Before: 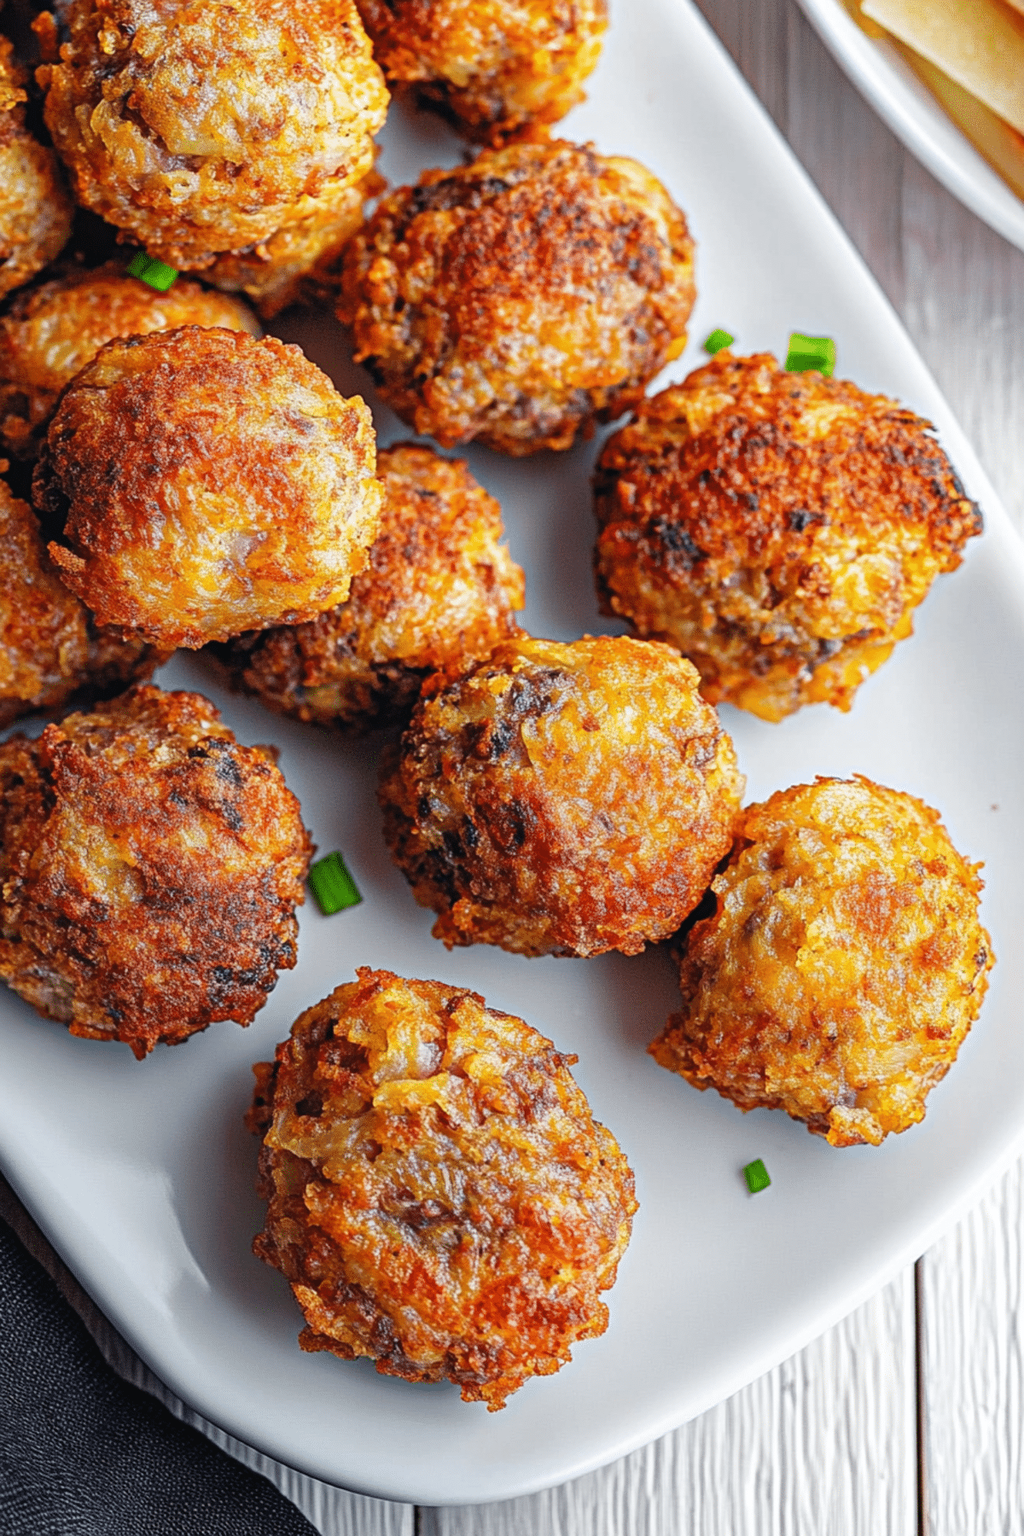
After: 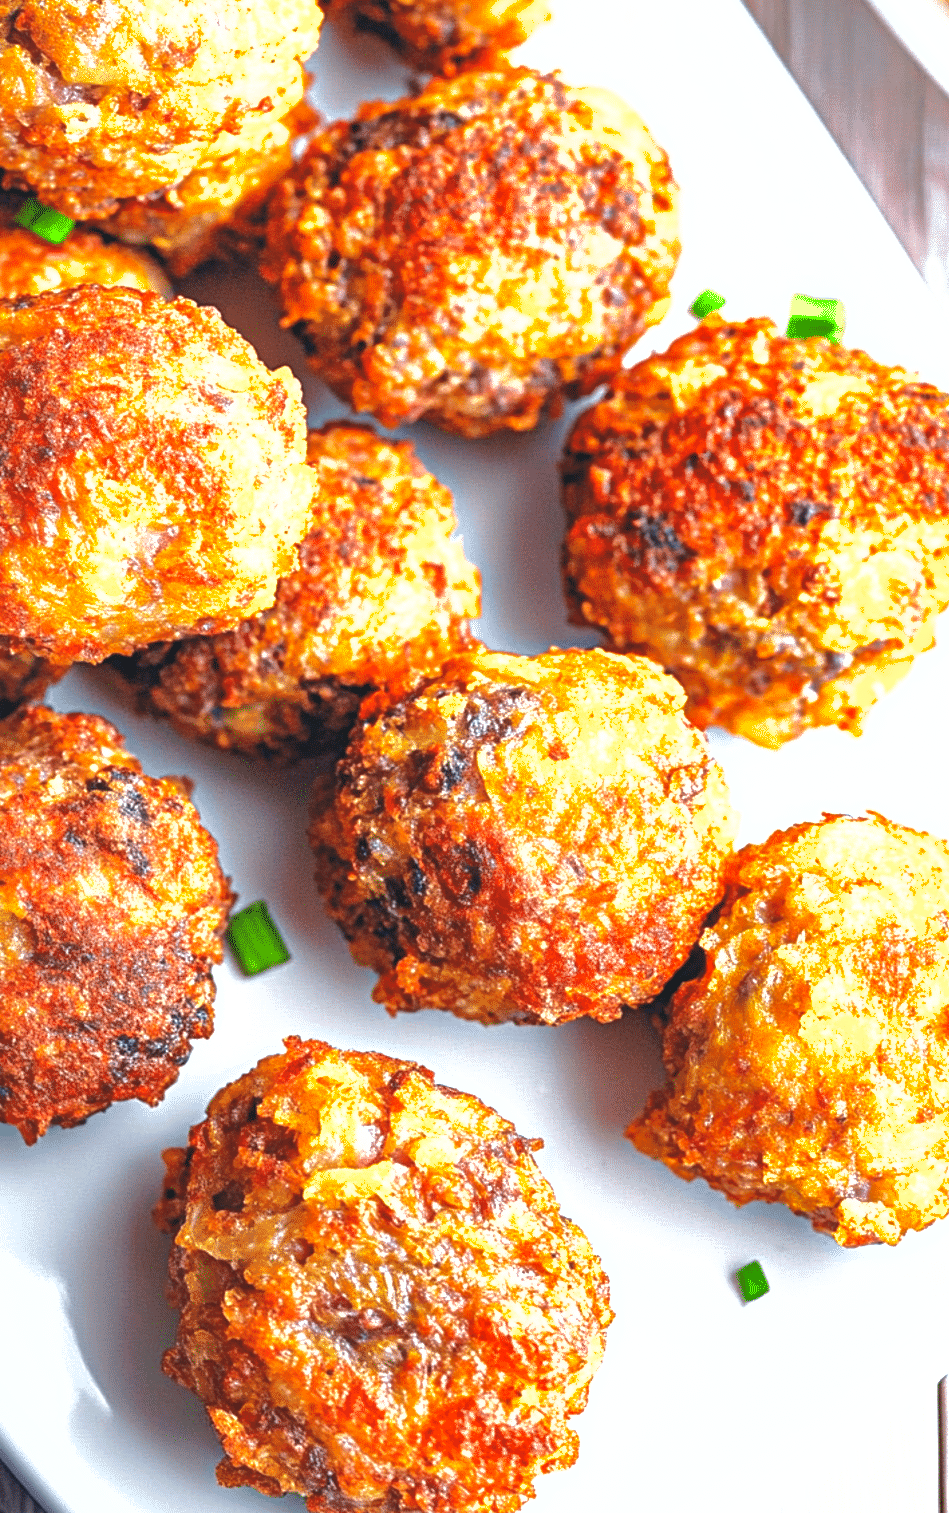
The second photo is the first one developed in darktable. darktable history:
crop: left 11.241%, top 5.417%, right 9.603%, bottom 10.511%
shadows and highlights: highlights color adjustment 42.07%
velvia: strength 15.39%
exposure: black level correction 0, exposure 1.2 EV, compensate exposure bias true, compensate highlight preservation false
